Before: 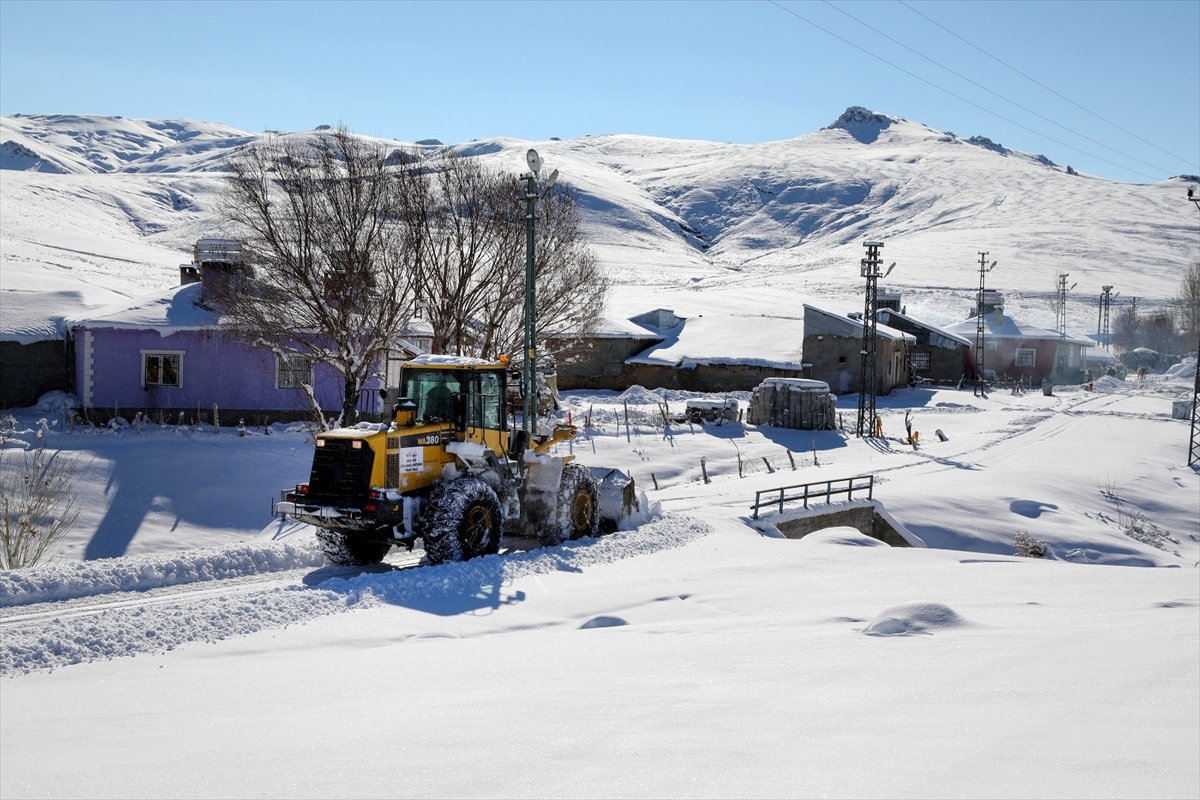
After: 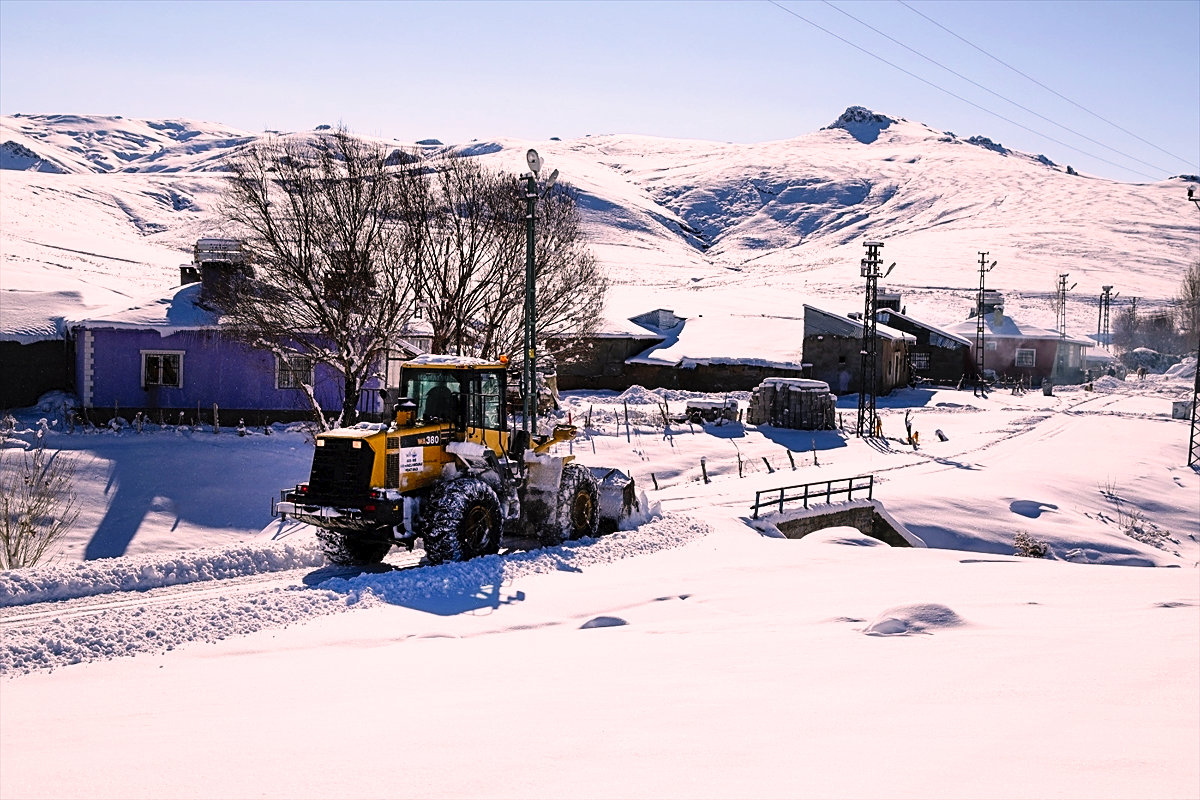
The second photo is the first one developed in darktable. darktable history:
sharpen: on, module defaults
tone curve: curves: ch0 [(0, 0) (0.003, 0.023) (0.011, 0.024) (0.025, 0.028) (0.044, 0.035) (0.069, 0.043) (0.1, 0.052) (0.136, 0.063) (0.177, 0.094) (0.224, 0.145) (0.277, 0.209) (0.335, 0.281) (0.399, 0.364) (0.468, 0.453) (0.543, 0.553) (0.623, 0.66) (0.709, 0.767) (0.801, 0.88) (0.898, 0.968) (1, 1)], preserve colors none
color correction: highlights a* 14.52, highlights b* 4.84
